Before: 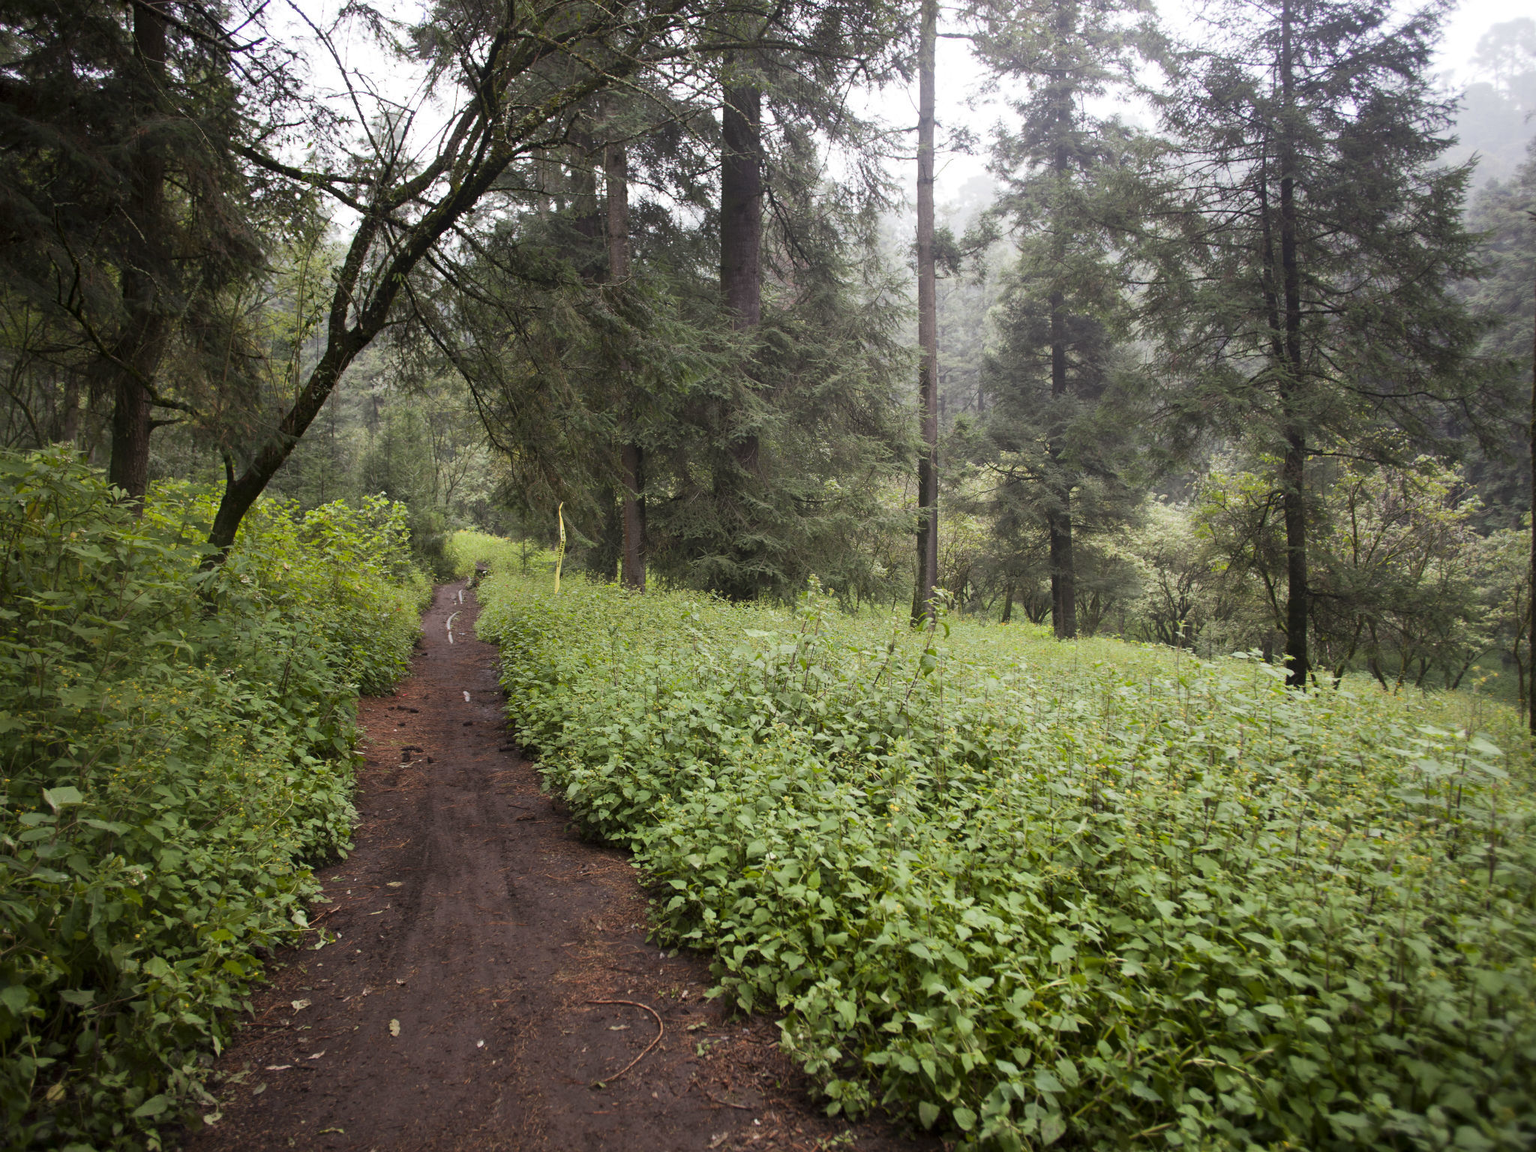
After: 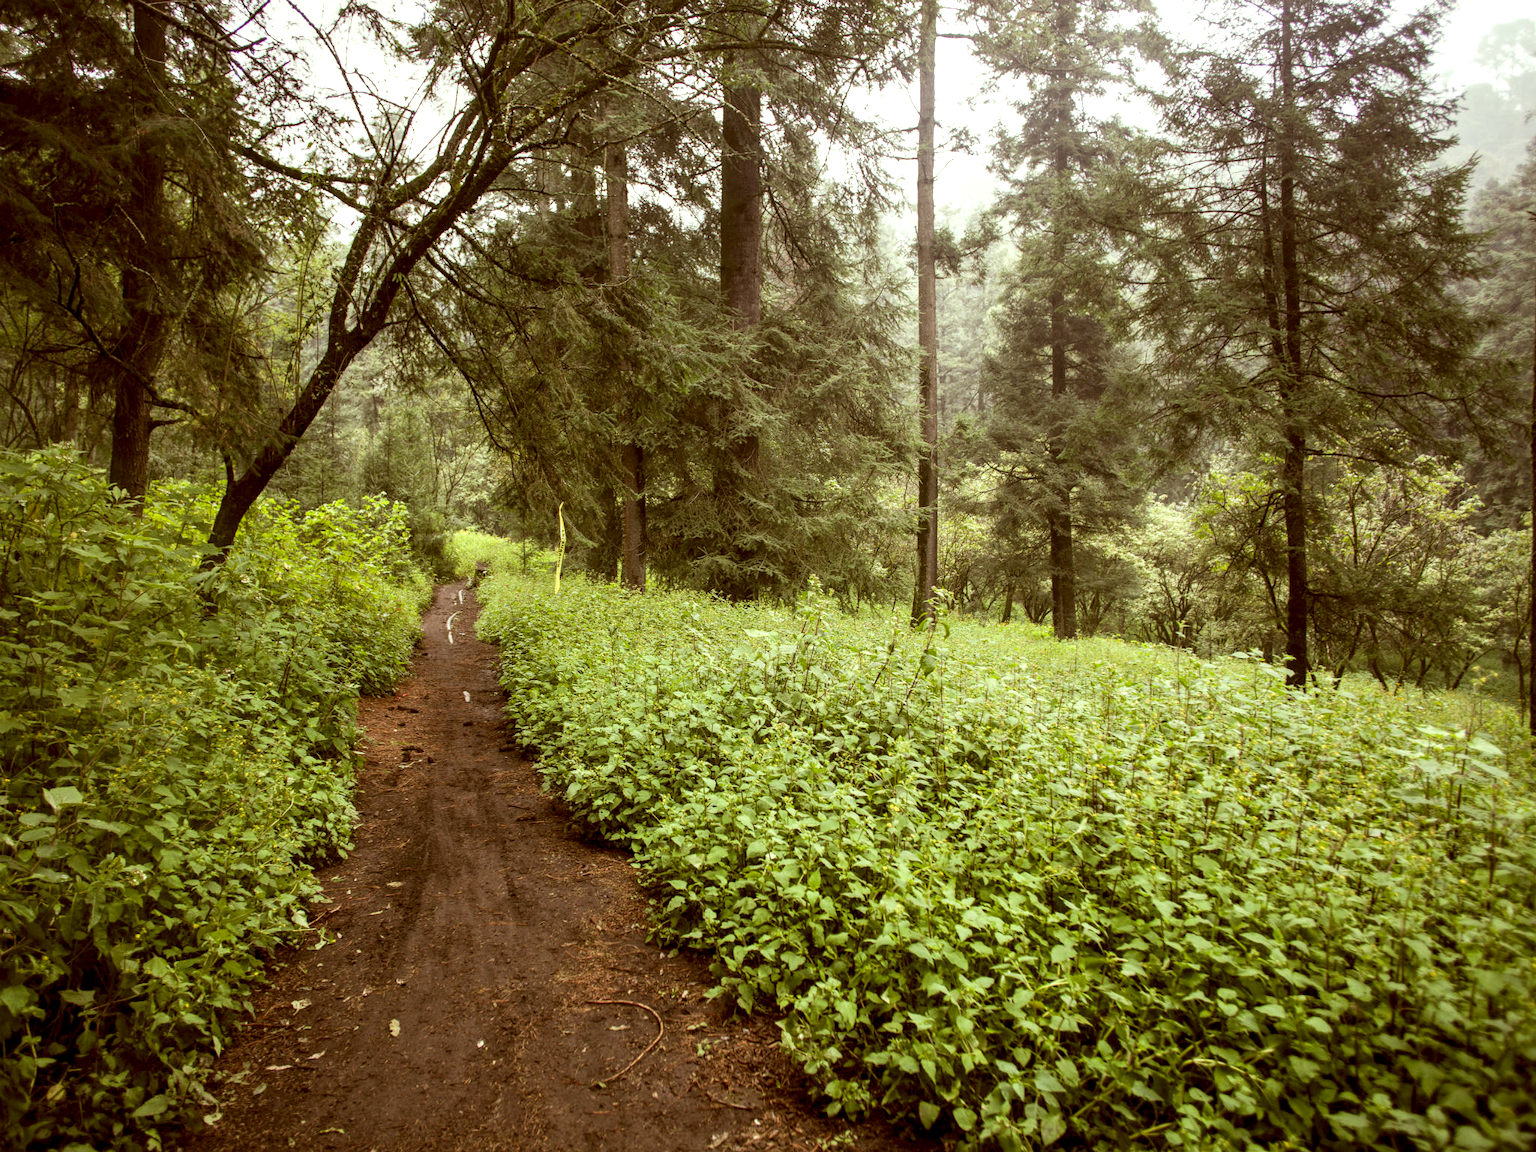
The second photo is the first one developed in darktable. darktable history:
contrast brightness saturation: contrast 0.03, brightness 0.056, saturation 0.123
local contrast: detail 160%
color correction: highlights a* -6.17, highlights b* 9.27, shadows a* 10.37, shadows b* 23.92
